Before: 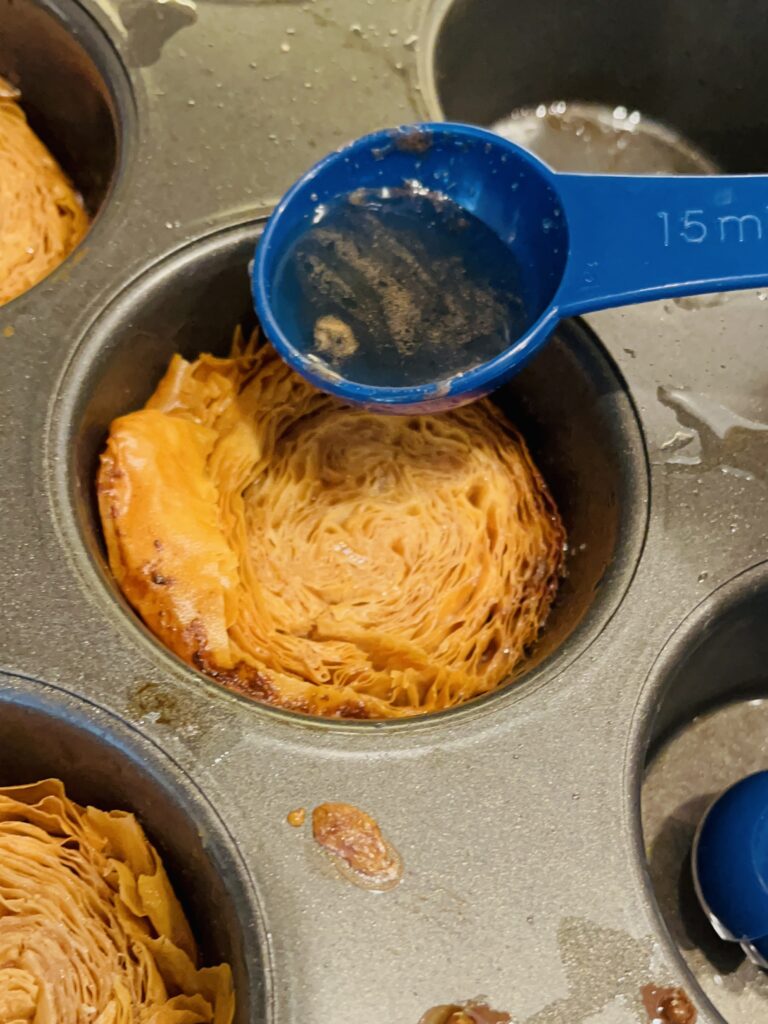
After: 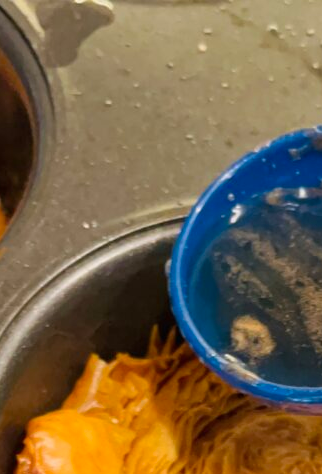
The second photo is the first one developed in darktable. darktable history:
white balance: red 1.009, blue 1.027
crop and rotate: left 10.817%, top 0.062%, right 47.194%, bottom 53.626%
